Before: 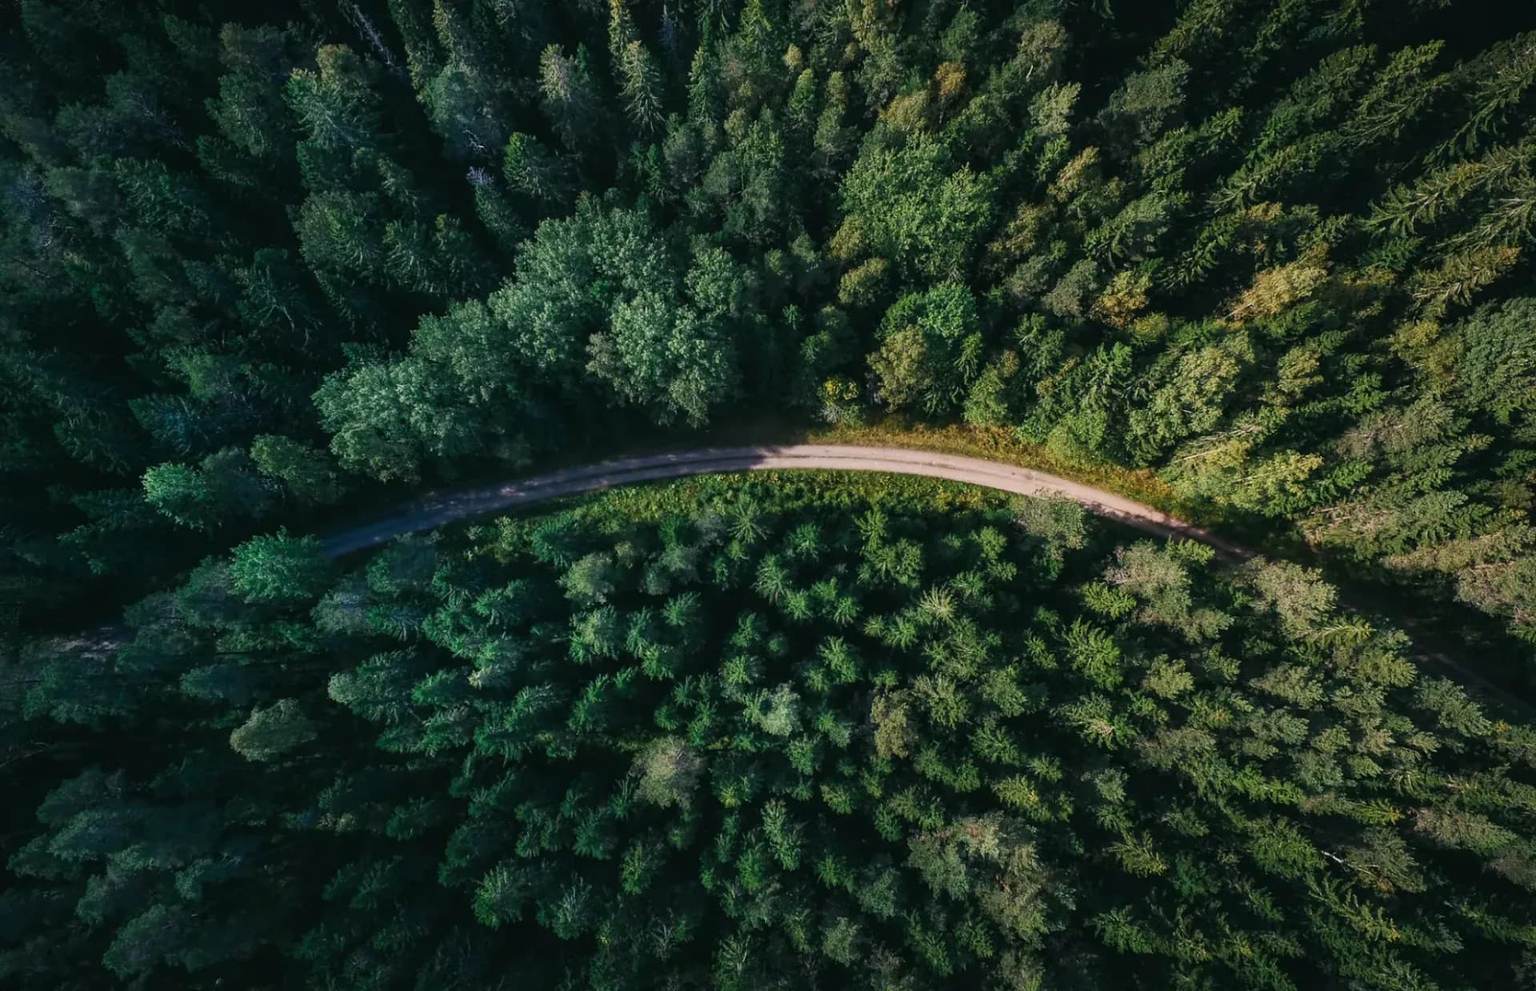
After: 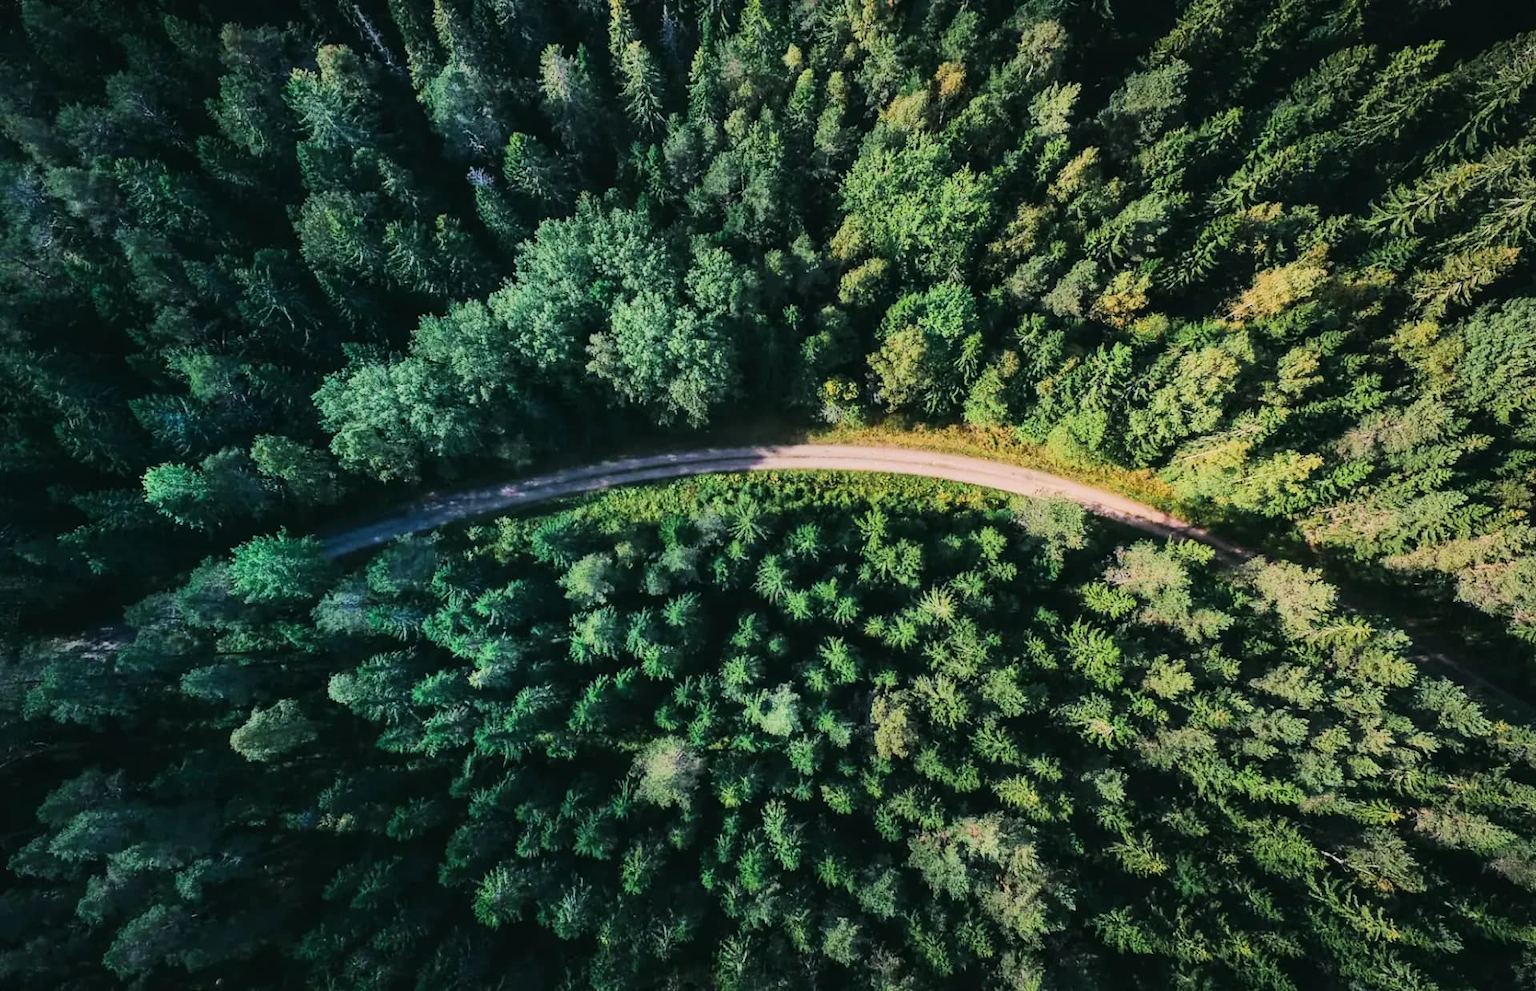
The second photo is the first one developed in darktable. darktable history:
tone equalizer: -7 EV 0.149 EV, -6 EV 0.579 EV, -5 EV 1.11 EV, -4 EV 1.34 EV, -3 EV 1.14 EV, -2 EV 0.6 EV, -1 EV 0.166 EV, edges refinement/feathering 500, mask exposure compensation -1.24 EV, preserve details no
